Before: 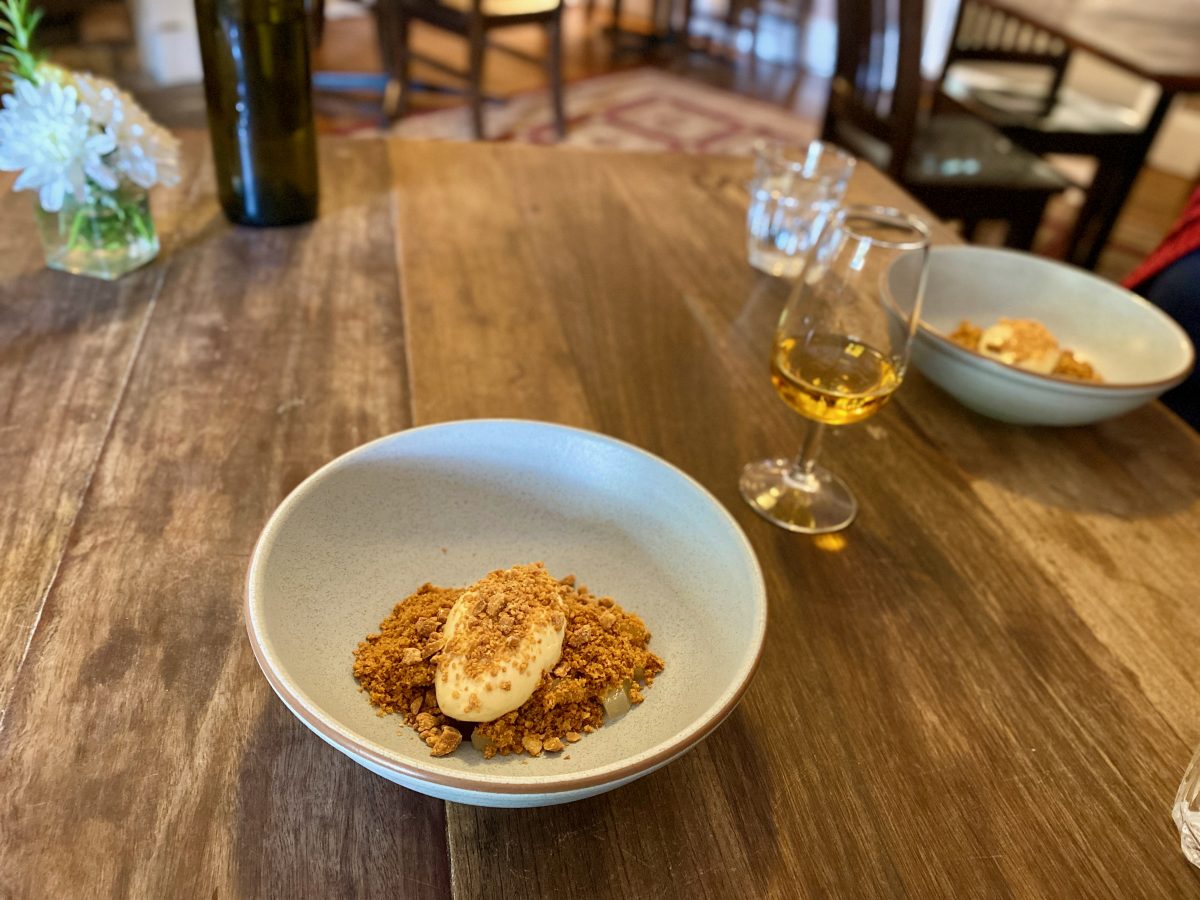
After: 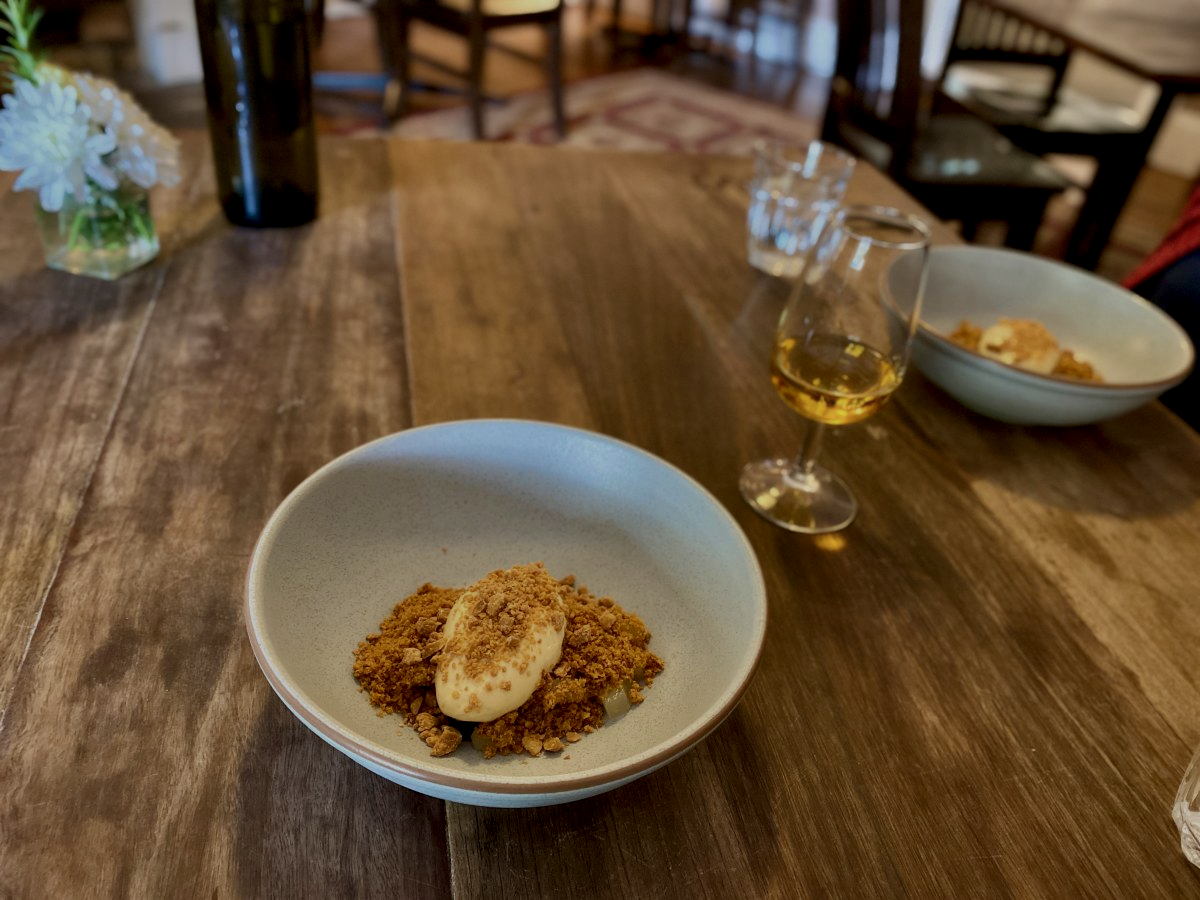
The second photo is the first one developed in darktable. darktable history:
contrast equalizer: octaves 7, y [[0.514, 0.573, 0.581, 0.508, 0.5, 0.5], [0.5 ×6], [0.5 ×6], [0 ×6], [0 ×6]]
exposure: exposure -1.004 EV, compensate highlight preservation false
